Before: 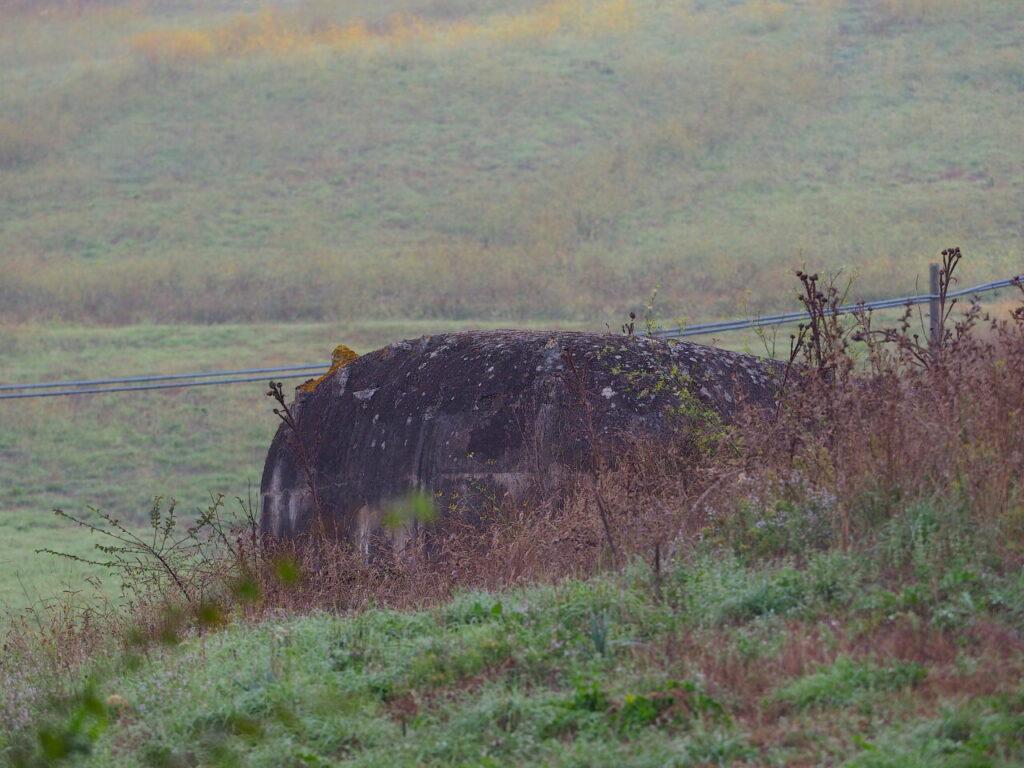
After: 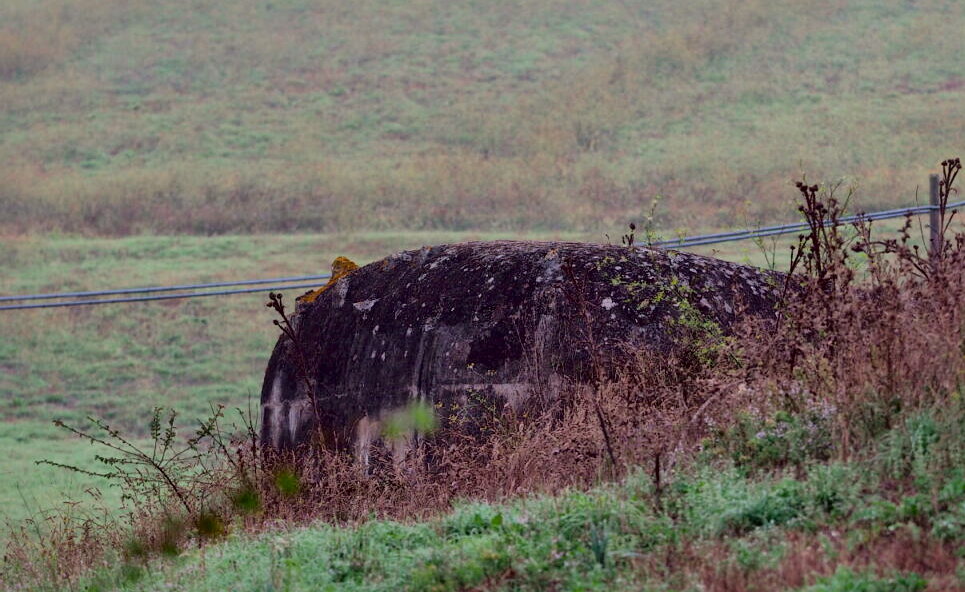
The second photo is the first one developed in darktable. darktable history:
crop and rotate: angle 0.03°, top 11.643%, right 5.651%, bottom 11.189%
tone curve: curves: ch0 [(0, 0.013) (0.181, 0.074) (0.337, 0.304) (0.498, 0.485) (0.78, 0.742) (0.993, 0.954)]; ch1 [(0, 0) (0.294, 0.184) (0.359, 0.34) (0.362, 0.35) (0.43, 0.41) (0.469, 0.463) (0.495, 0.502) (0.54, 0.563) (0.612, 0.641) (1, 1)]; ch2 [(0, 0) (0.44, 0.437) (0.495, 0.502) (0.524, 0.534) (0.557, 0.56) (0.634, 0.654) (0.728, 0.722) (1, 1)], color space Lab, independent channels, preserve colors none
local contrast: mode bilateral grid, contrast 20, coarseness 50, detail 171%, midtone range 0.2
